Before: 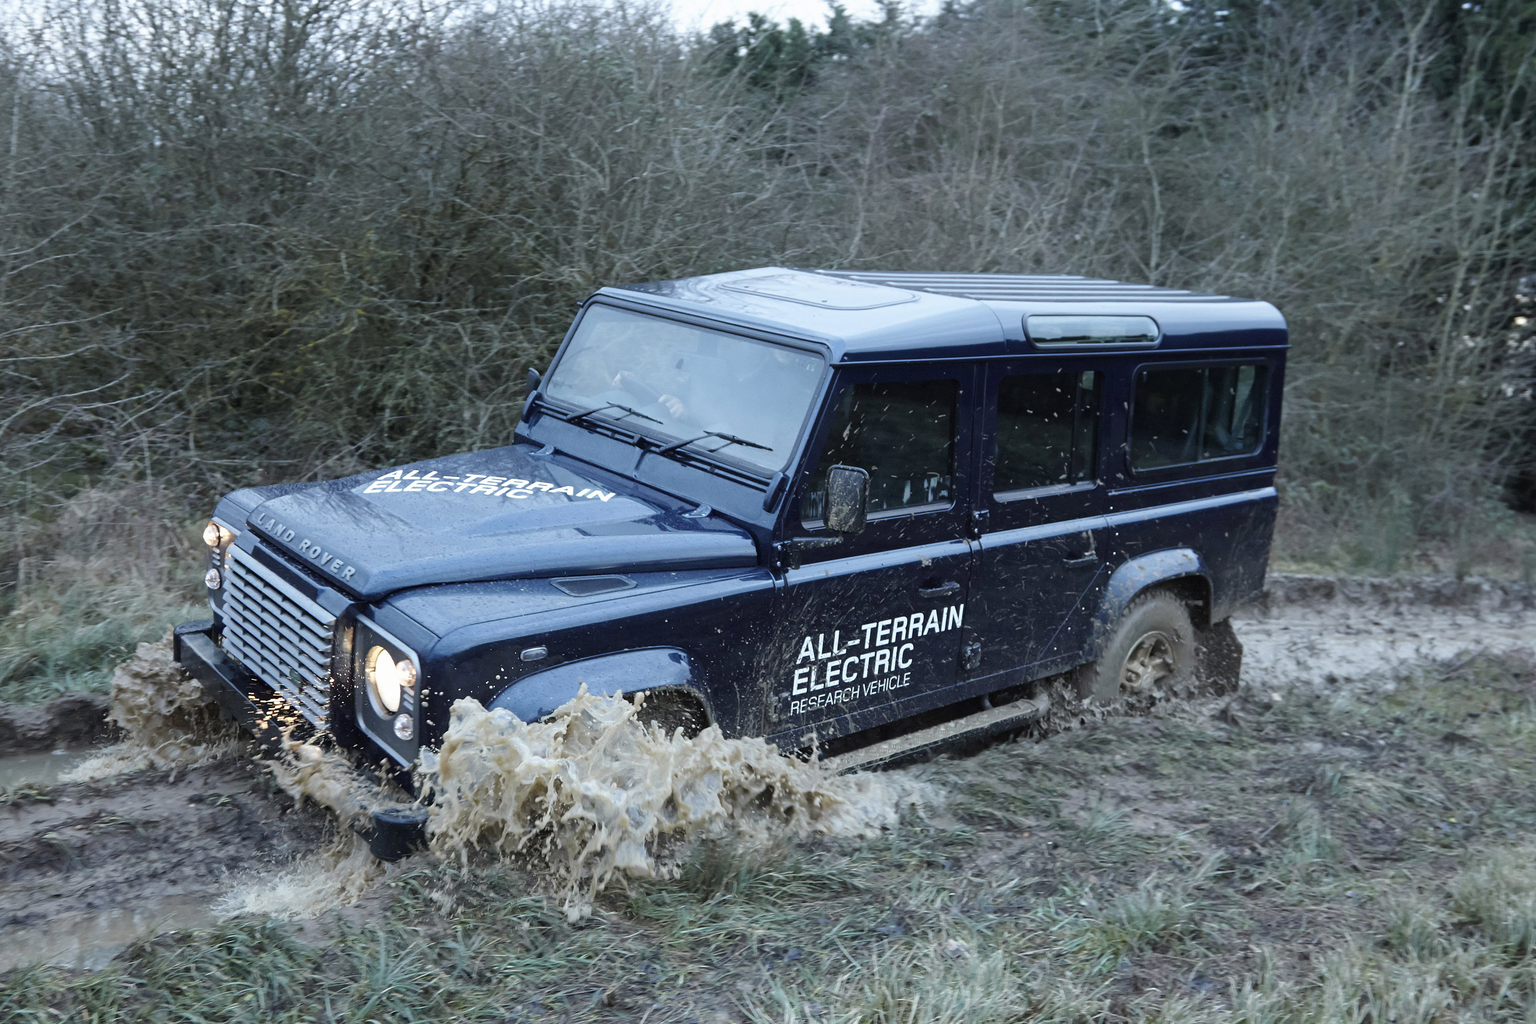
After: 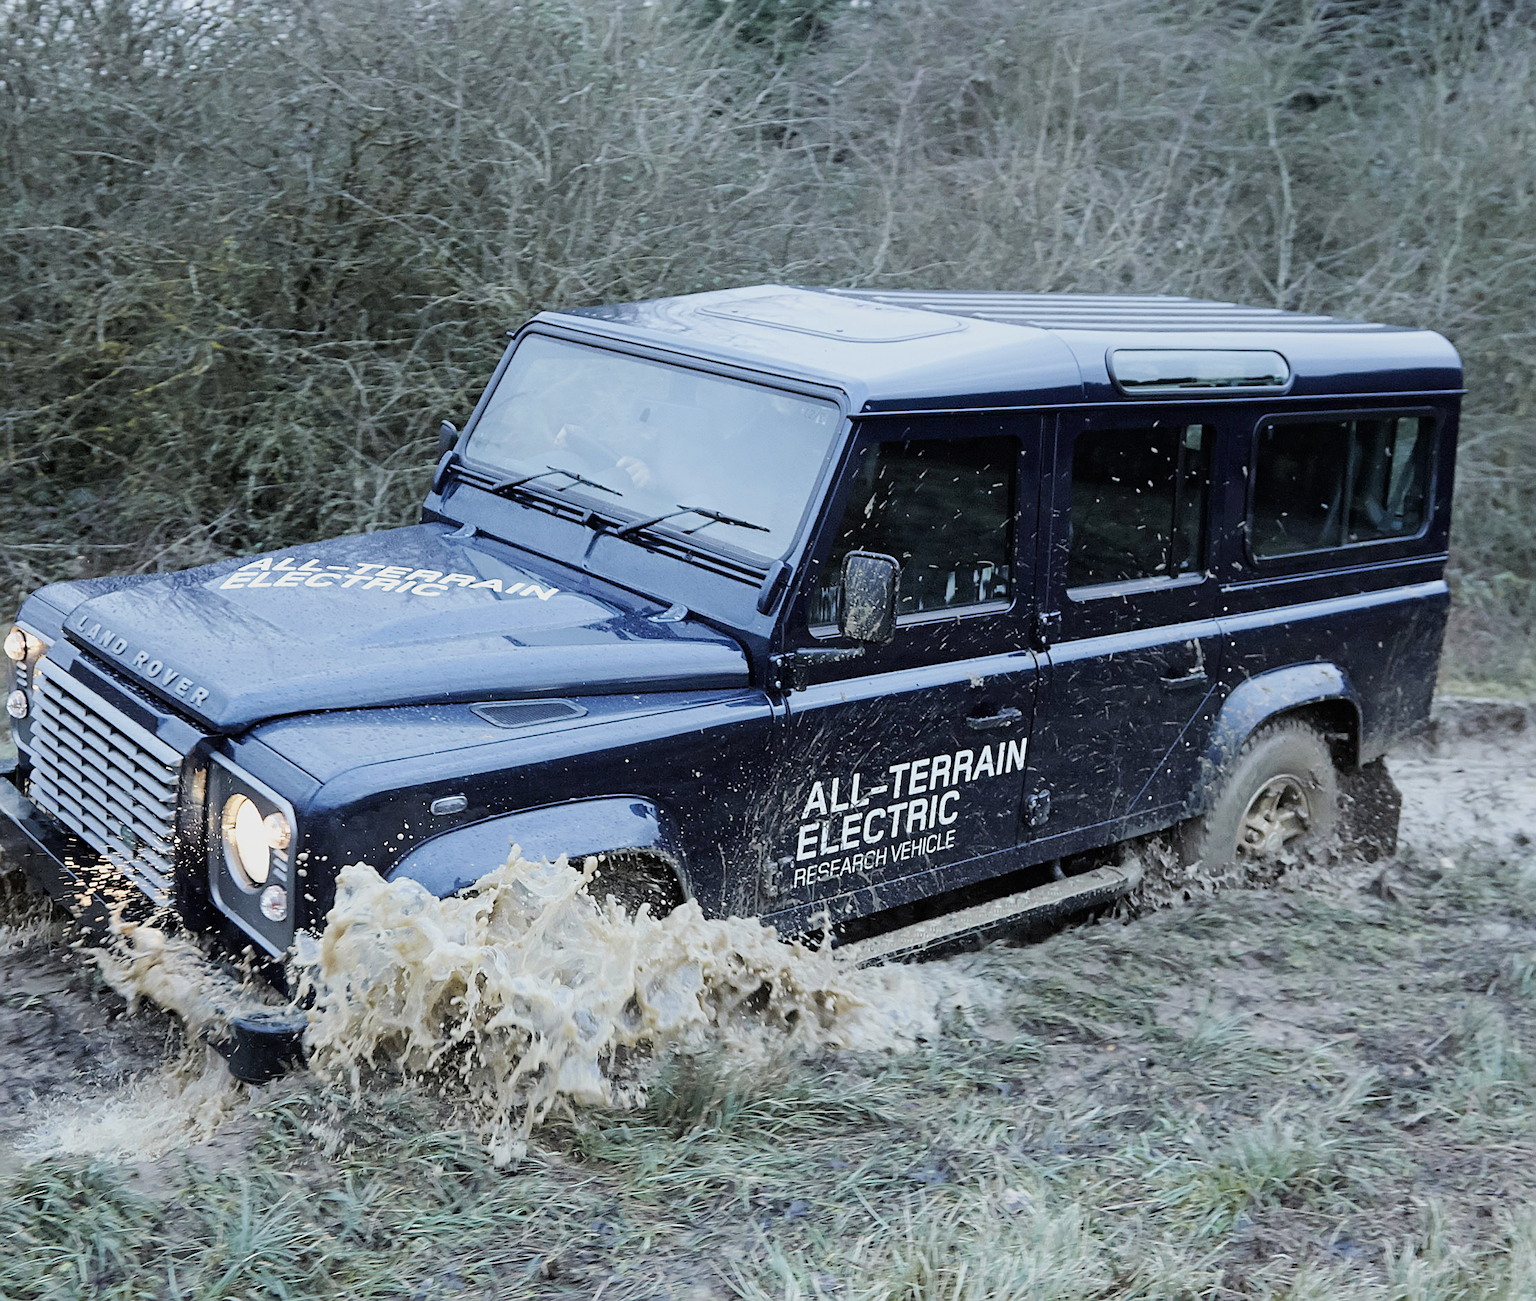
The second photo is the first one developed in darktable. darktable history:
exposure: exposure 0.637 EV, compensate exposure bias true, compensate highlight preservation false
sharpen: amount 0.588
filmic rgb: black relative exposure -7.65 EV, white relative exposure 4.56 EV, hardness 3.61, contrast 1.053
crop and rotate: left 13.068%, top 5.401%, right 12.561%
